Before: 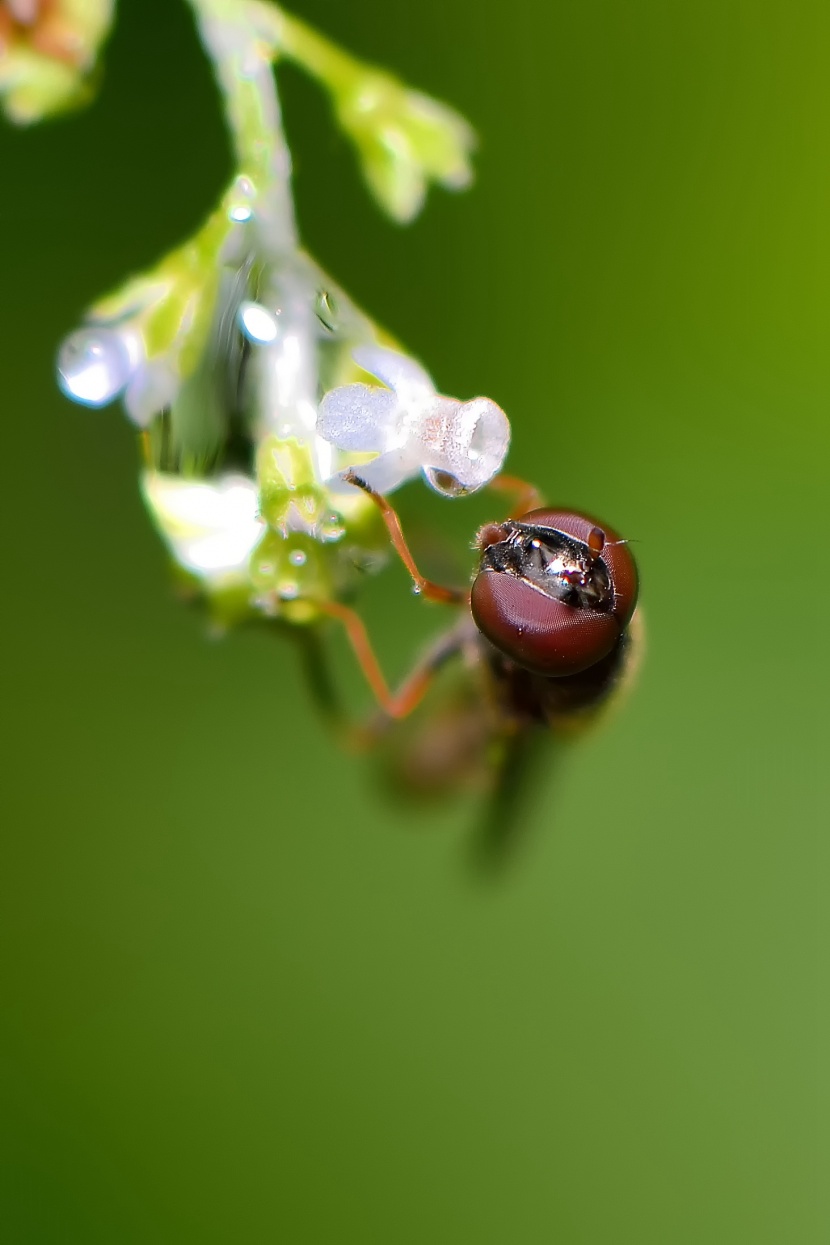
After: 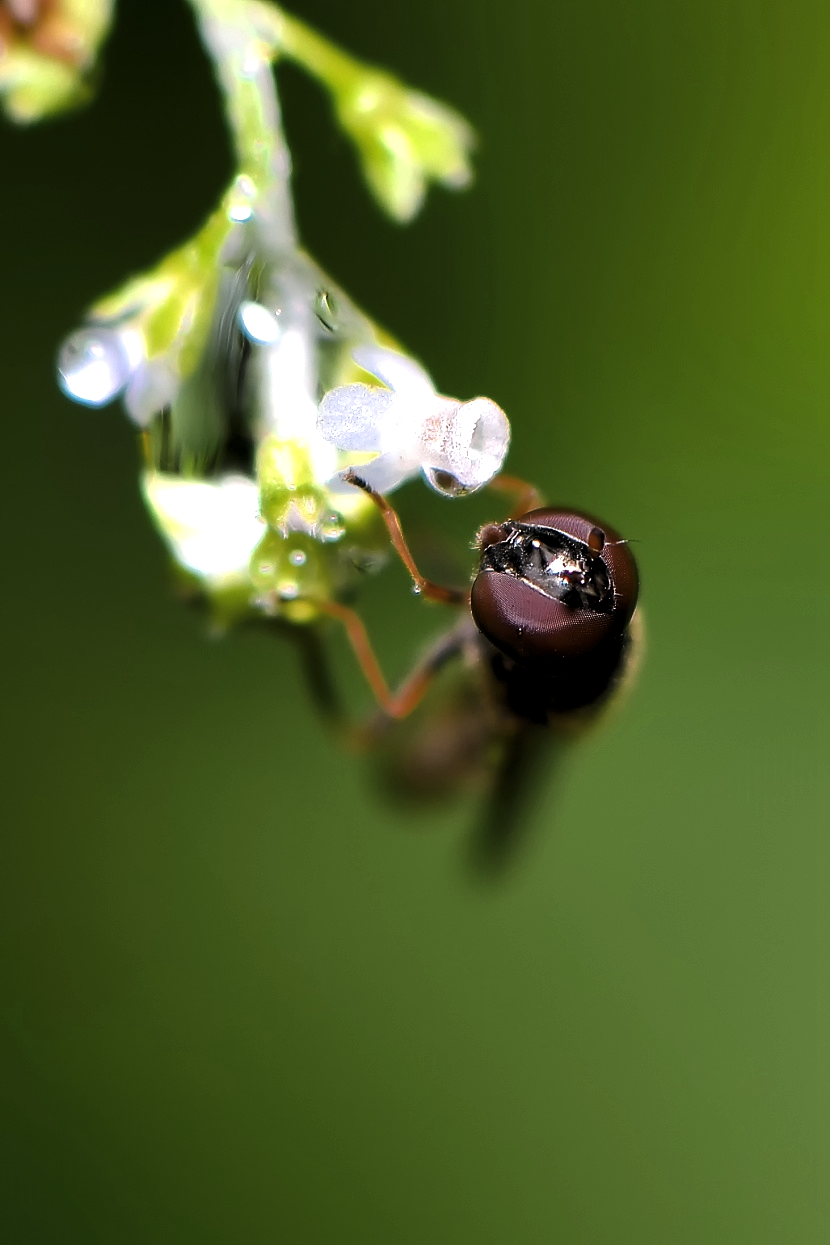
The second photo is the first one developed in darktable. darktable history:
levels: gray 50.74%, levels [0.101, 0.578, 0.953]
exposure: exposure 0.202 EV, compensate exposure bias true, compensate highlight preservation false
